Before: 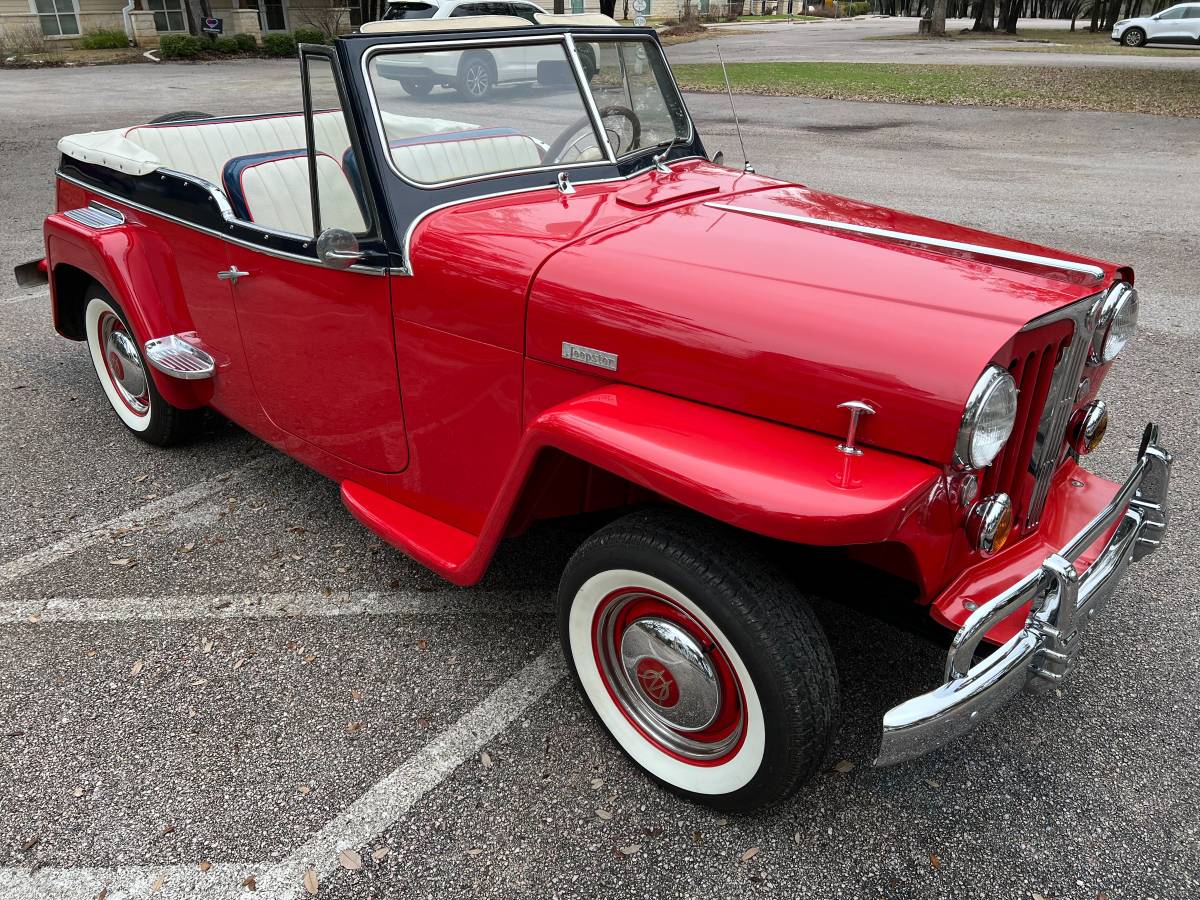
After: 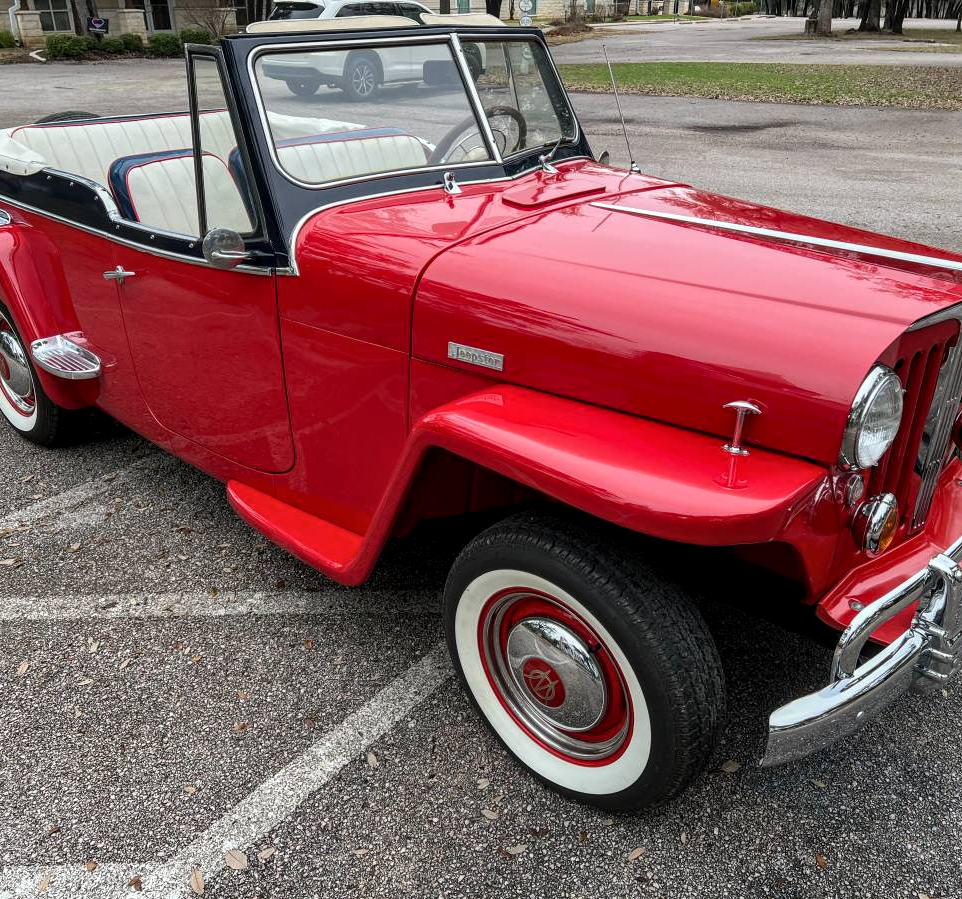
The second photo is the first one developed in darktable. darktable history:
crop and rotate: left 9.549%, right 10.26%
local contrast: on, module defaults
